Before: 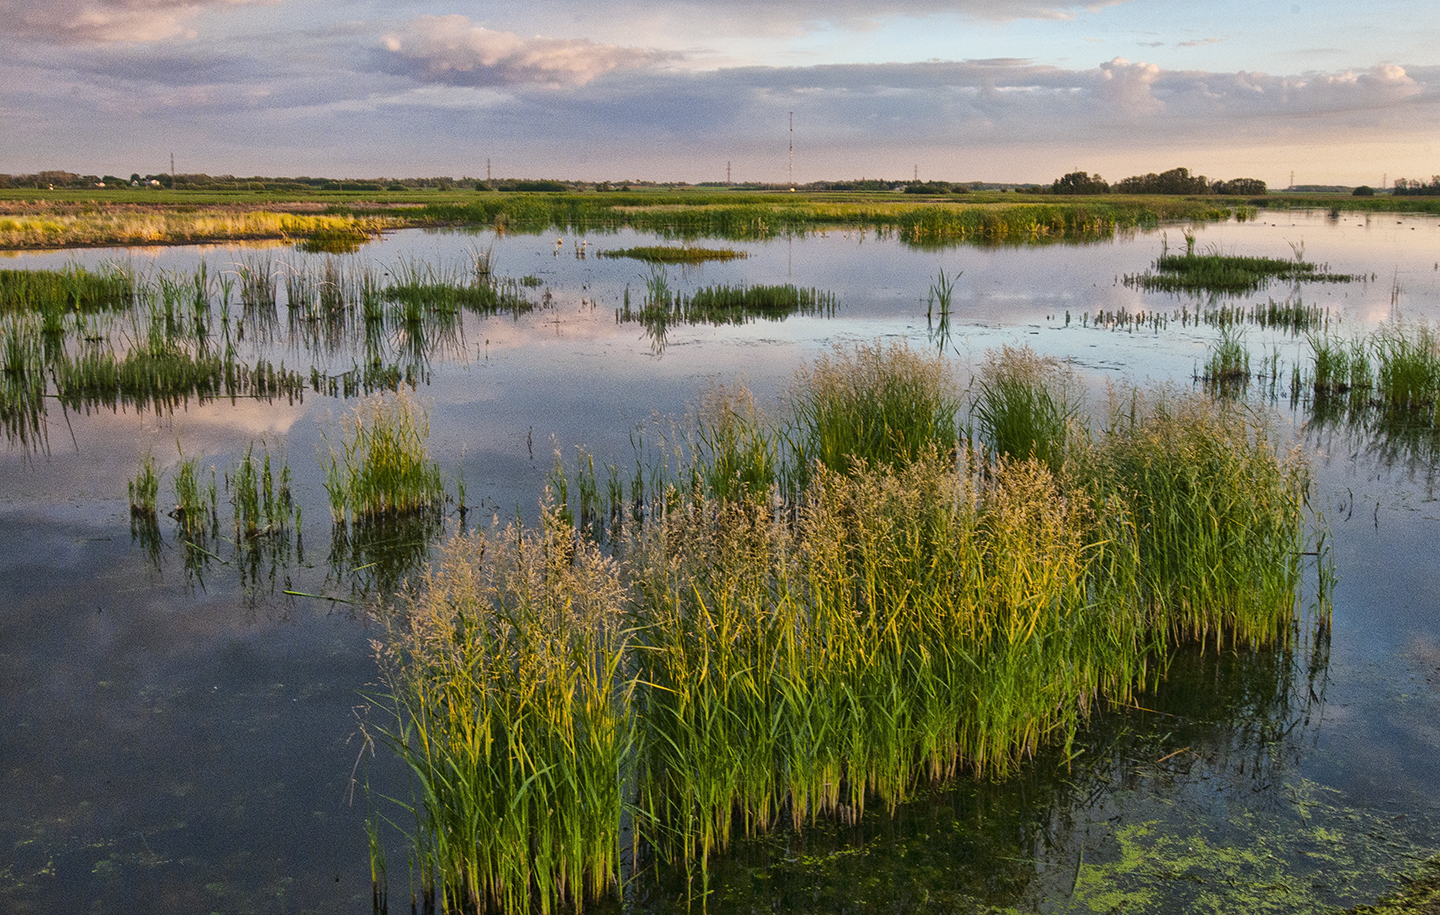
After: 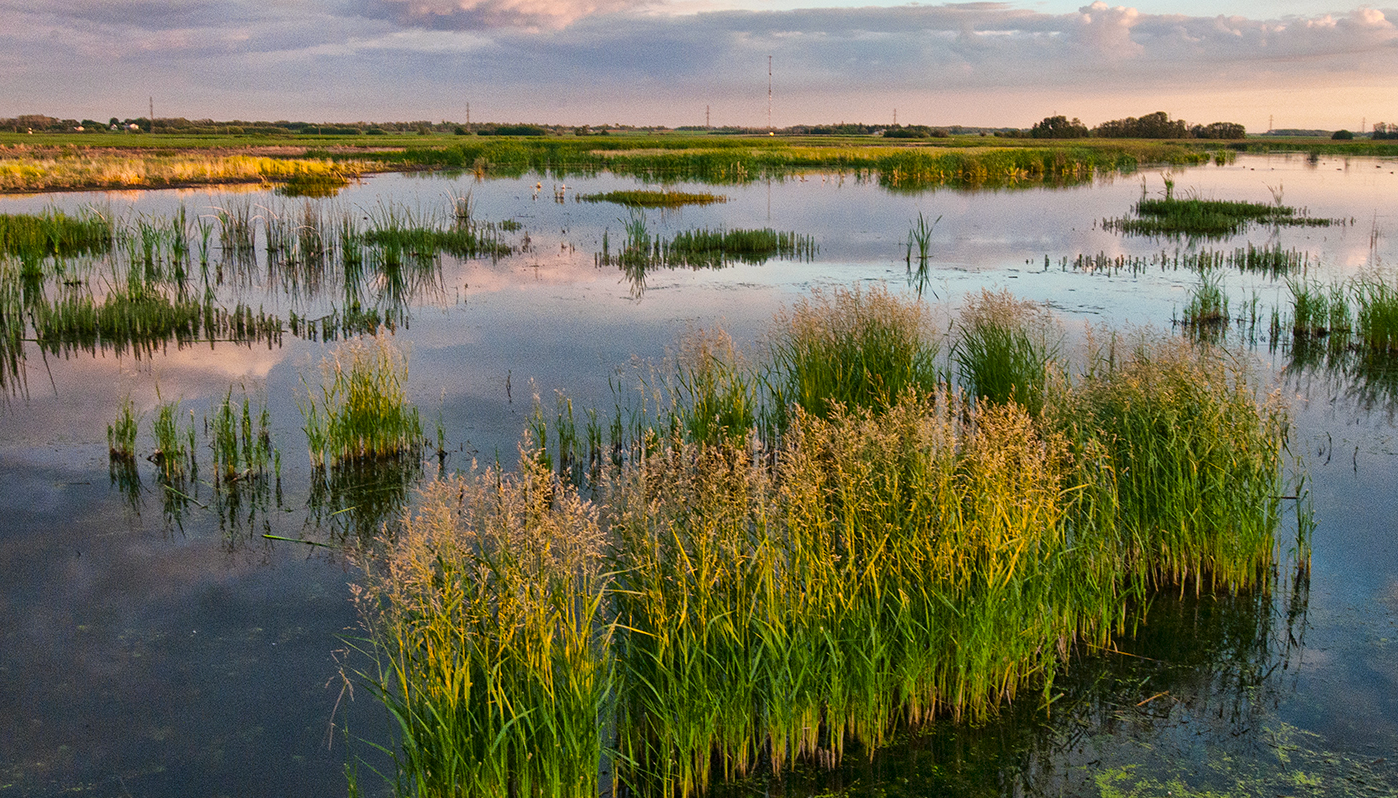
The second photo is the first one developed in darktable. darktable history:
white balance: red 1.009, blue 0.985
crop: left 1.507%, top 6.147%, right 1.379%, bottom 6.637%
